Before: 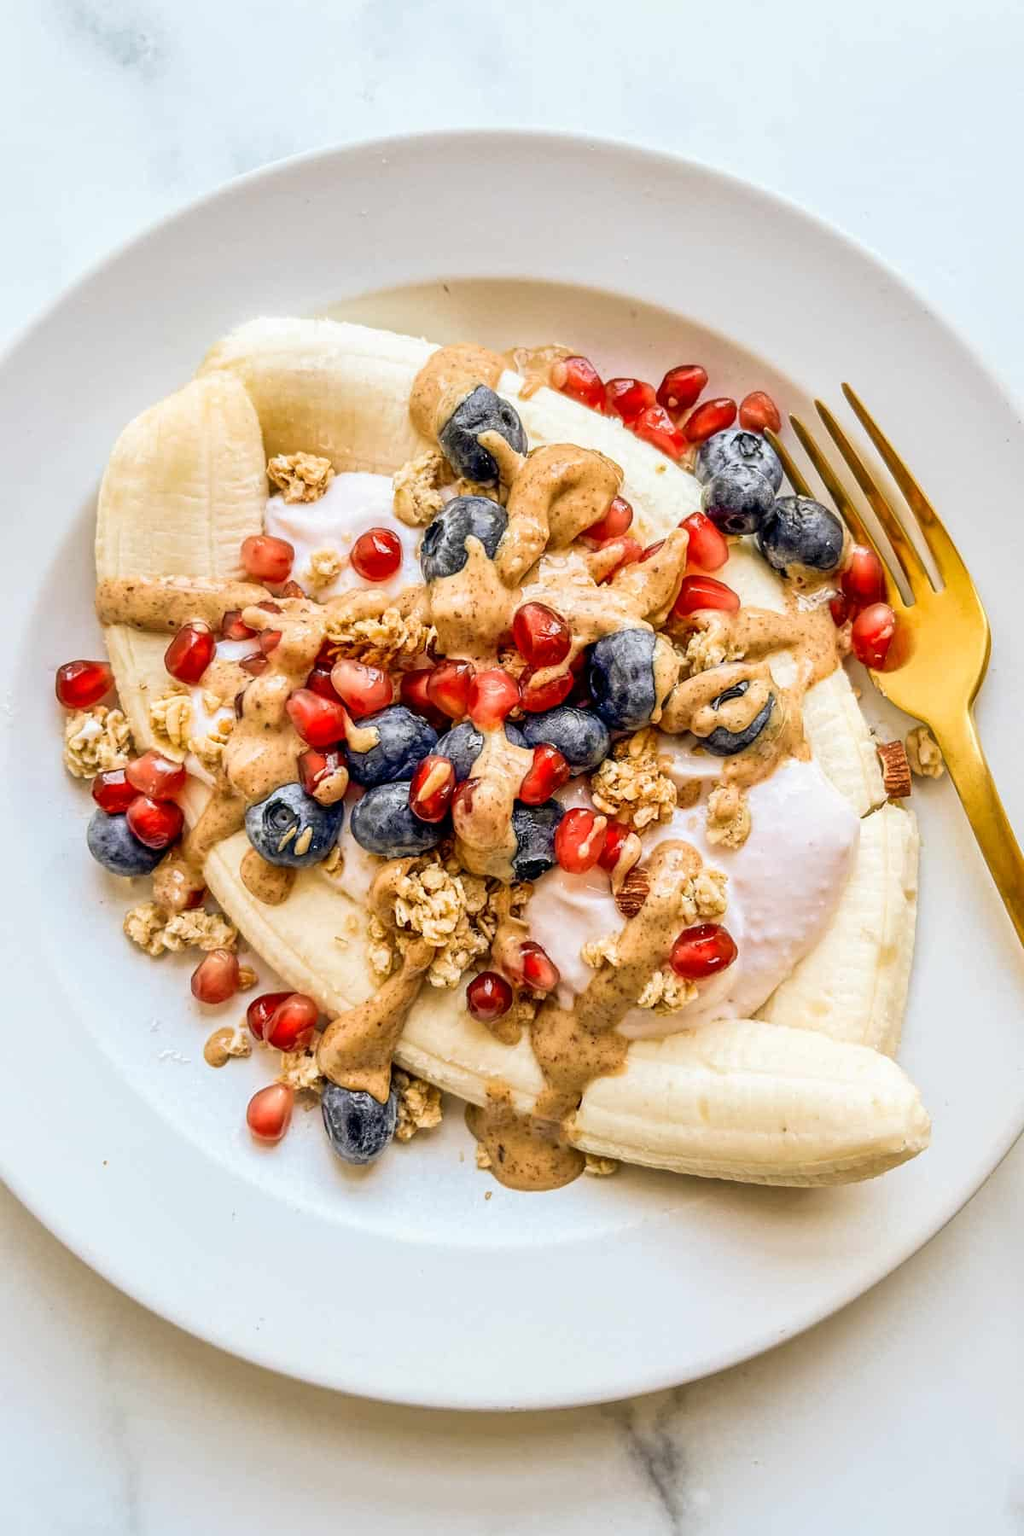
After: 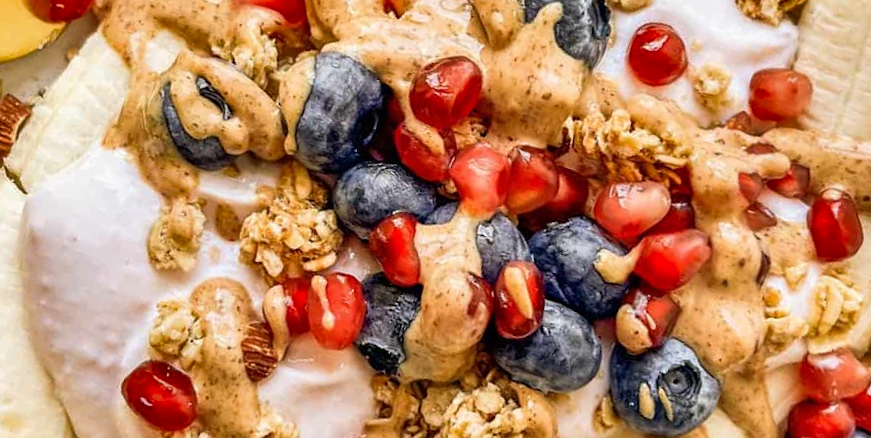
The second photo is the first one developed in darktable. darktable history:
shadows and highlights: shadows 52.42, soften with gaussian
rotate and perspective: crop left 0, crop top 0
crop and rotate: angle 16.12°, top 30.835%, bottom 35.653%
